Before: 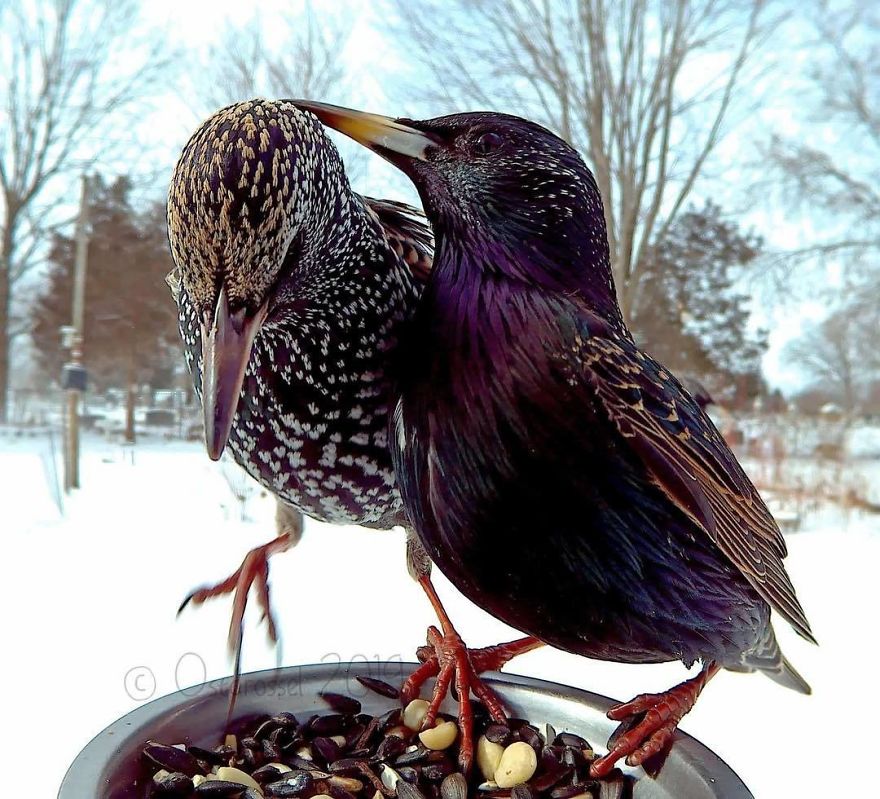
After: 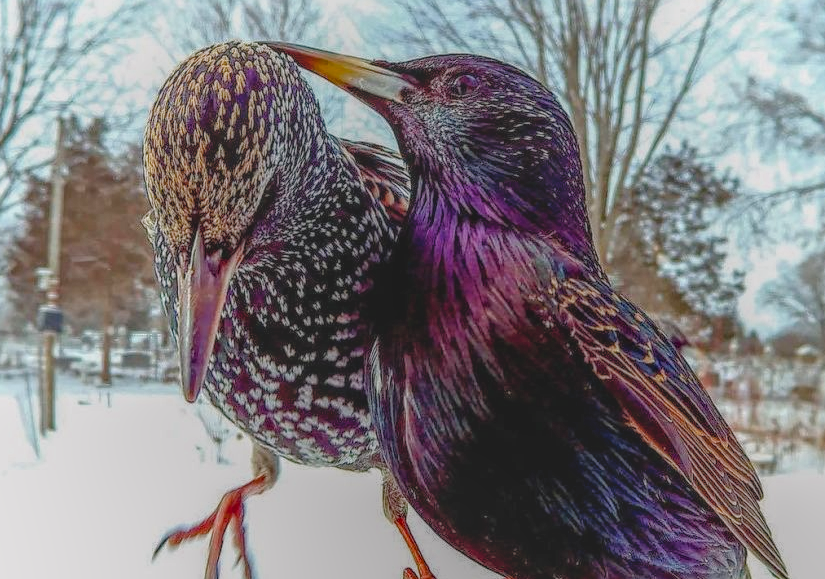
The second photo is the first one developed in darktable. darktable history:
color balance rgb: shadows lift › chroma 1%, shadows lift › hue 113°, highlights gain › chroma 0.2%, highlights gain › hue 333°, perceptual saturation grading › global saturation 20%, perceptual saturation grading › highlights -25%, perceptual saturation grading › shadows 25%, contrast -10%
local contrast: highlights 20%, shadows 30%, detail 200%, midtone range 0.2
crop: left 2.737%, top 7.287%, right 3.421%, bottom 20.179%
